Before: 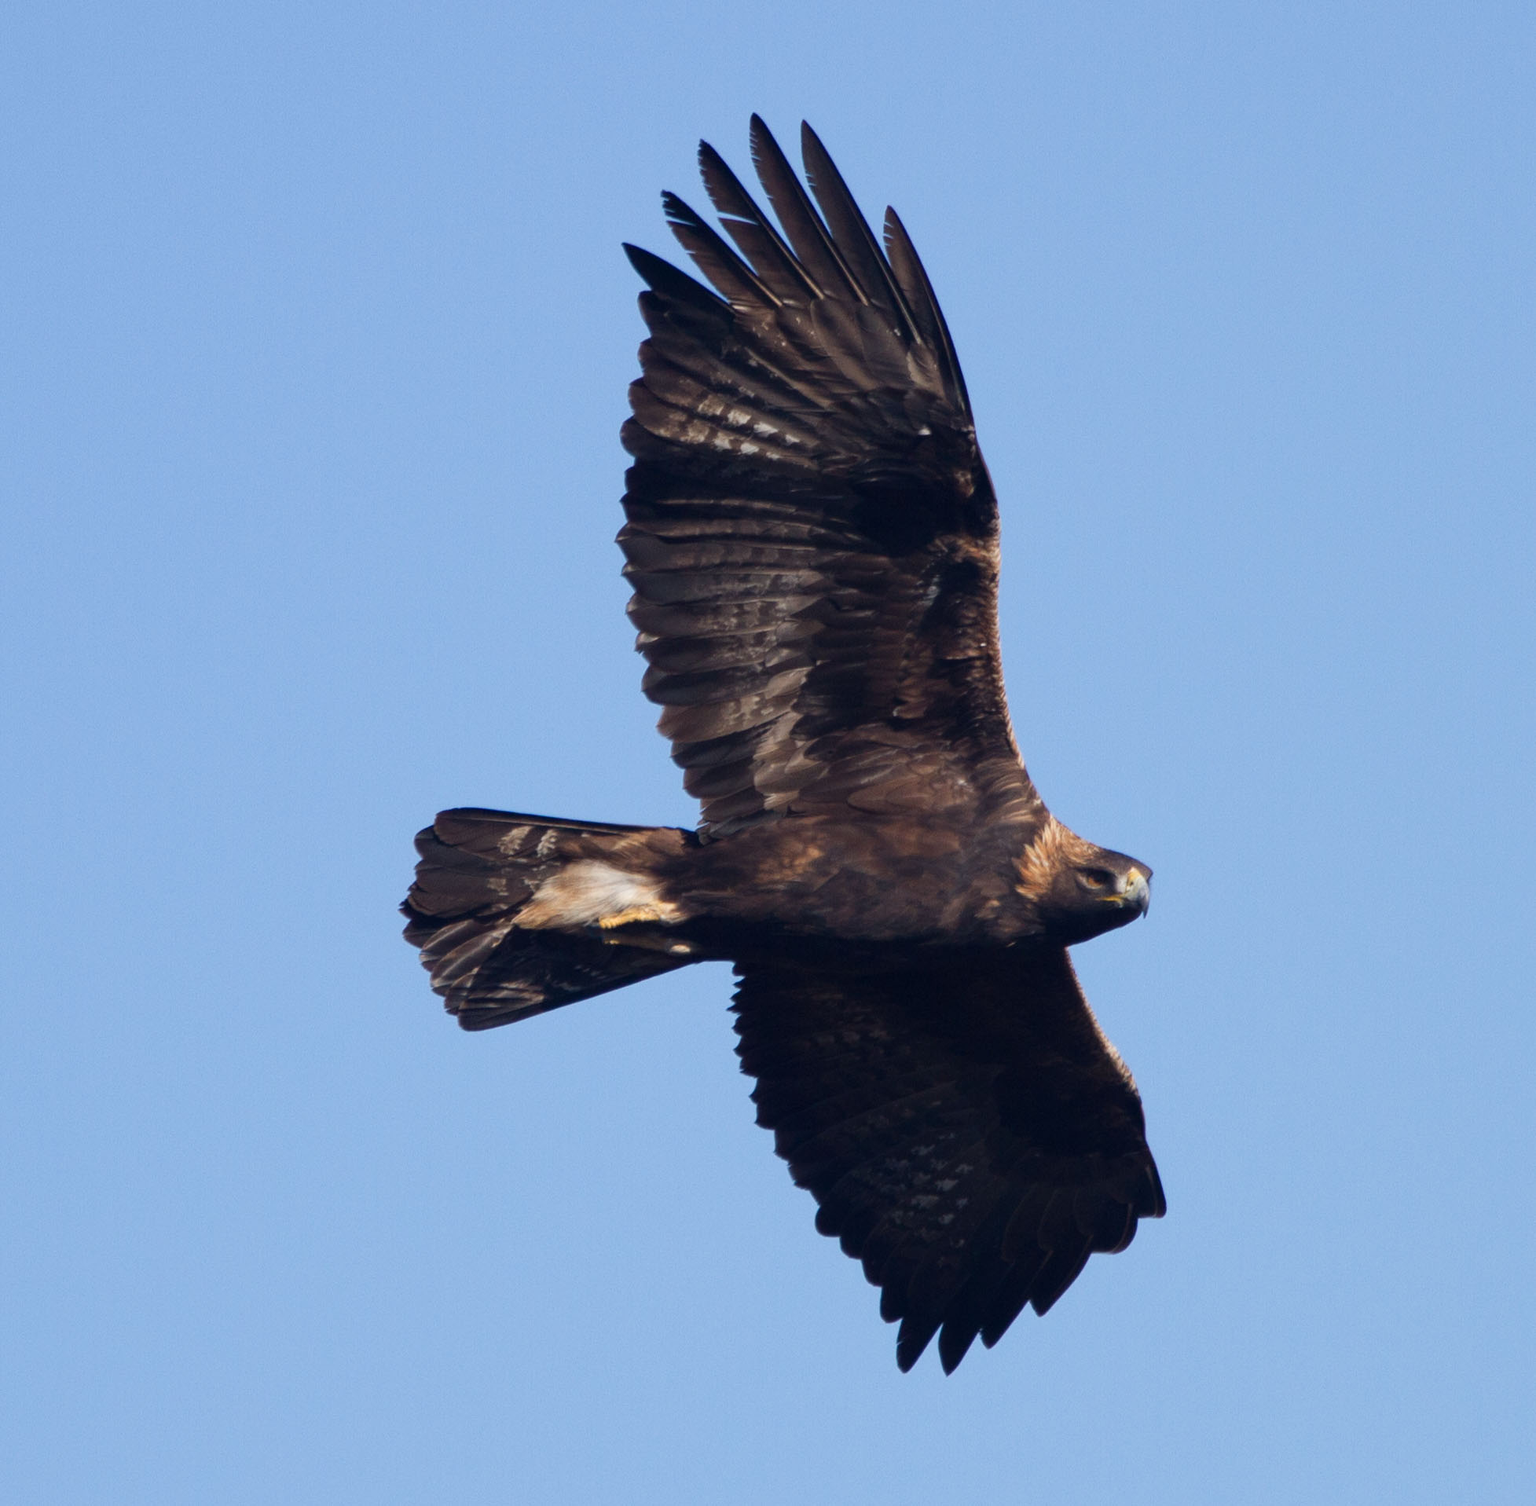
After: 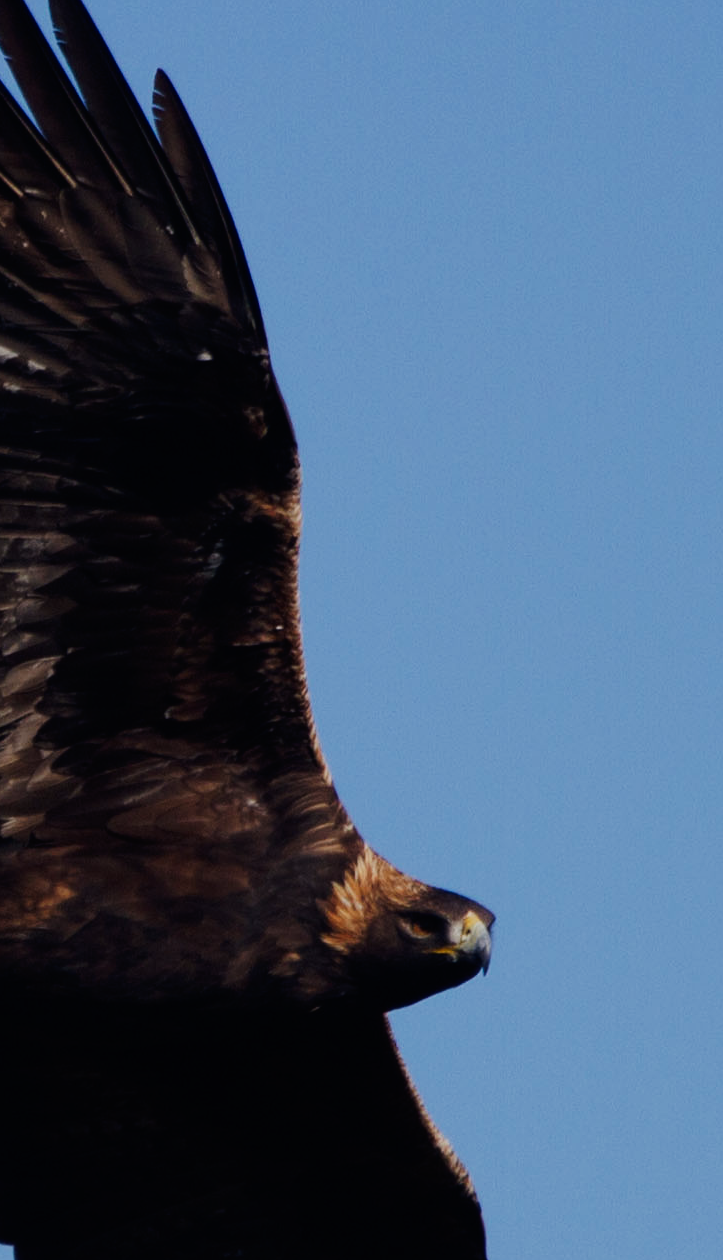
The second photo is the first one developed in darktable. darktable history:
base curve: curves: ch0 [(0, 0) (0.007, 0.004) (0.027, 0.03) (0.046, 0.07) (0.207, 0.54) (0.442, 0.872) (0.673, 0.972) (1, 1)], preserve colors none
crop and rotate: left 49.738%, top 10.134%, right 13.261%, bottom 24.115%
exposure: exposure -1.954 EV, compensate highlight preservation false
